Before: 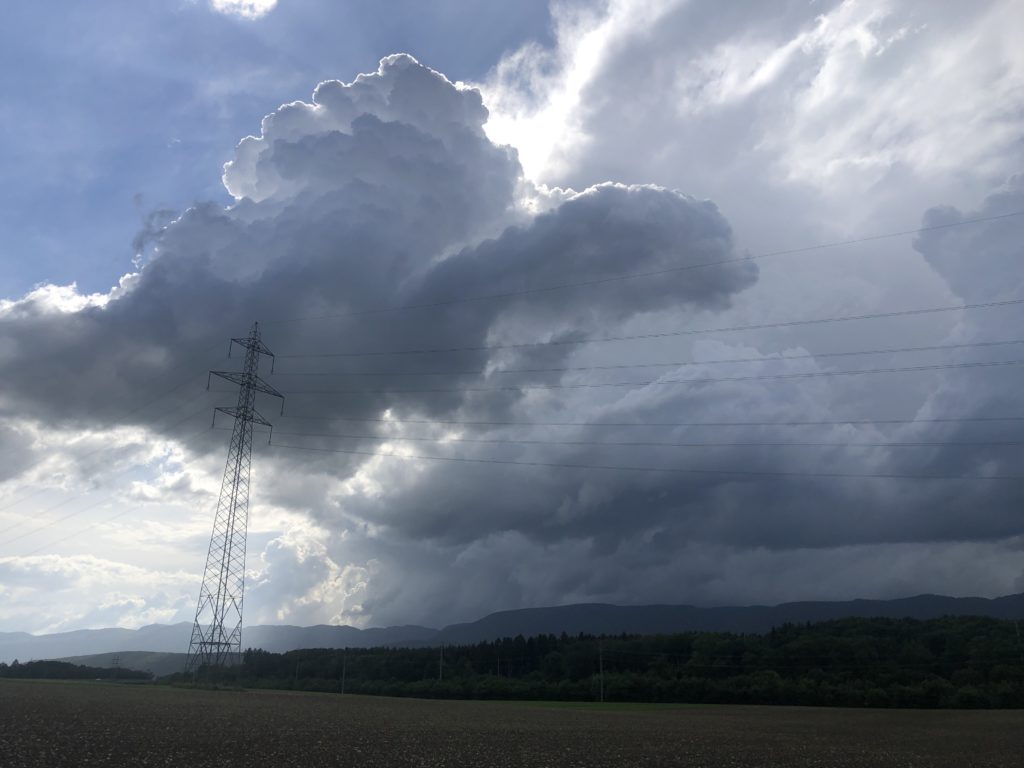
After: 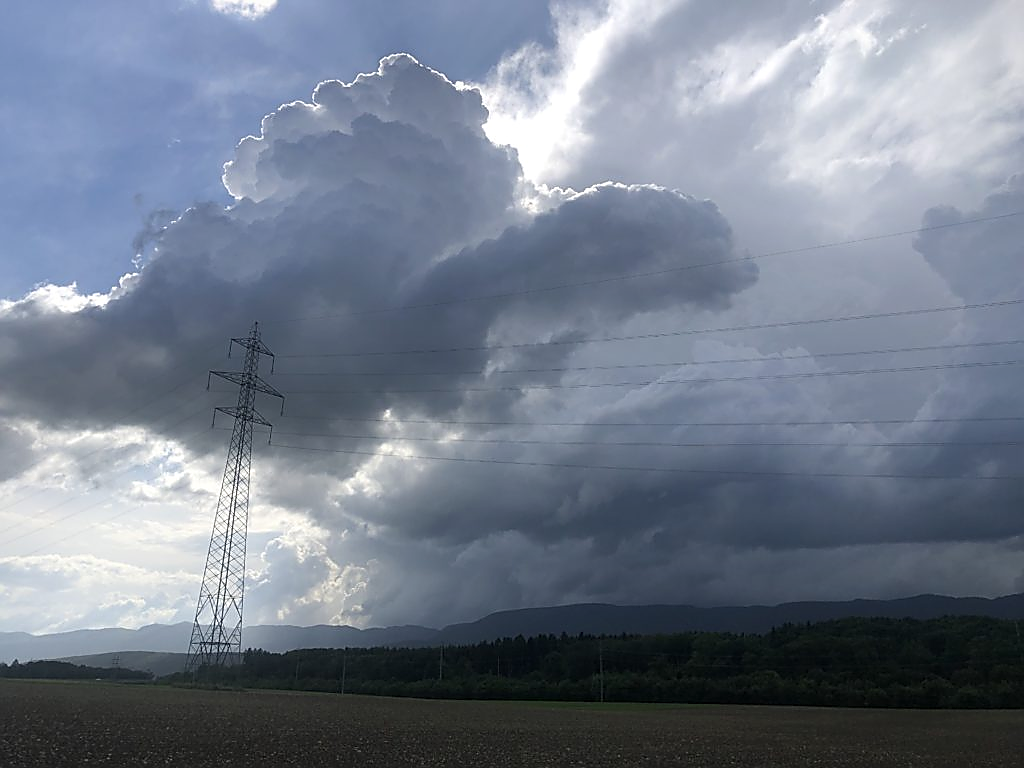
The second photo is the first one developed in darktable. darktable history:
tone equalizer: -8 EV -1.84 EV, -7 EV -1.16 EV, -6 EV -1.62 EV, smoothing diameter 25%, edges refinement/feathering 10, preserve details guided filter
sharpen: radius 1.4, amount 1.25, threshold 0.7
